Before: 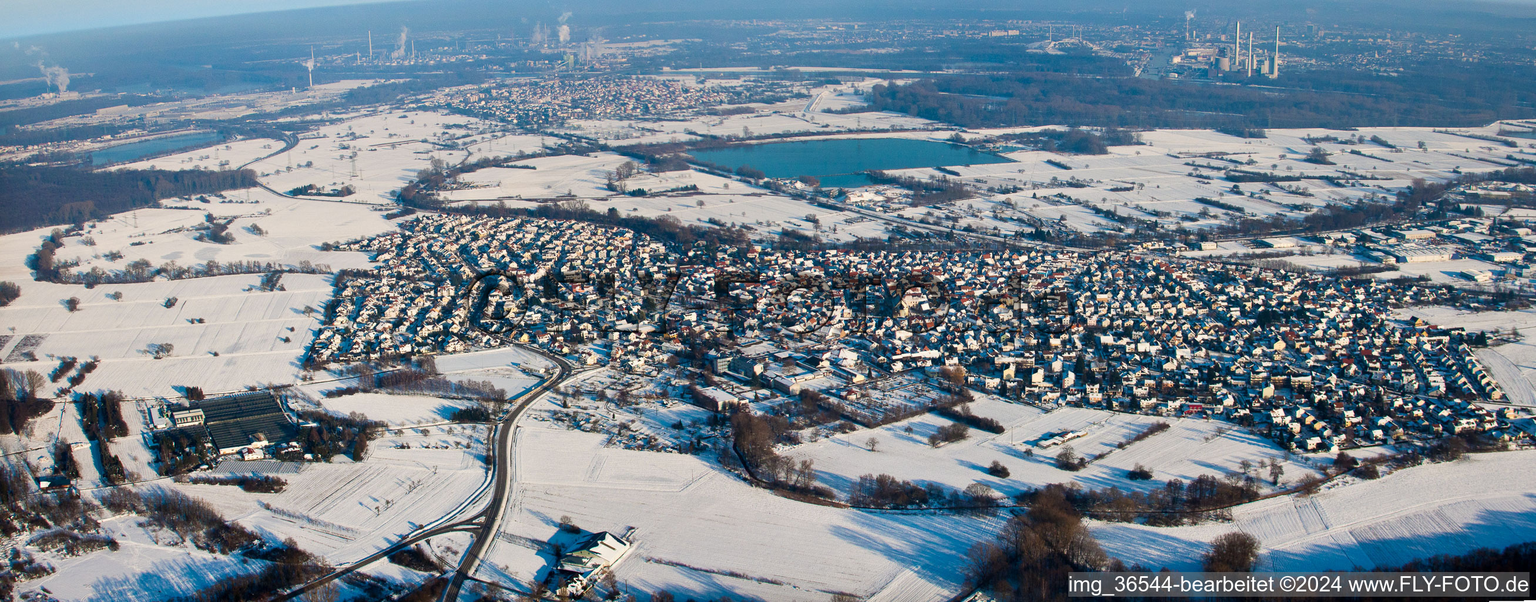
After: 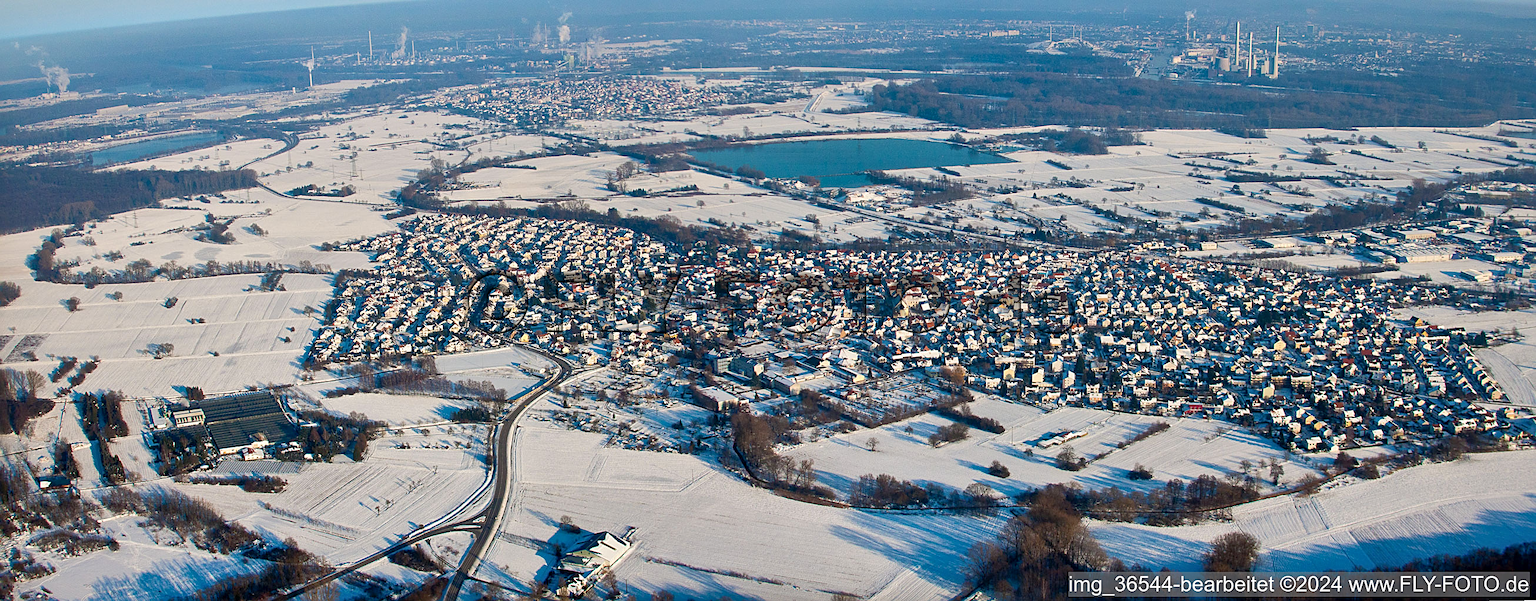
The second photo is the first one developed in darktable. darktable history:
sharpen: on, module defaults
shadows and highlights: on, module defaults
local contrast: mode bilateral grid, contrast 20, coarseness 49, detail 120%, midtone range 0.2
contrast brightness saturation: contrast 0.097, brightness 0.017, saturation 0.017
